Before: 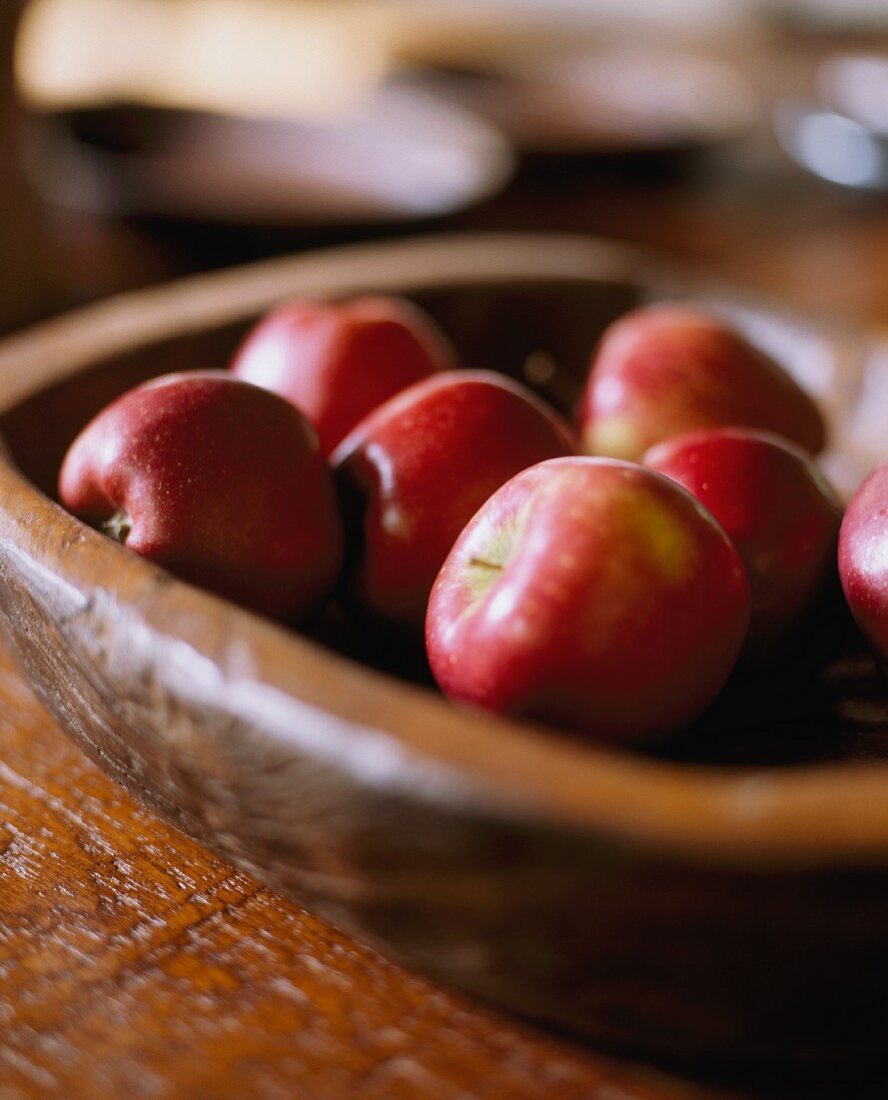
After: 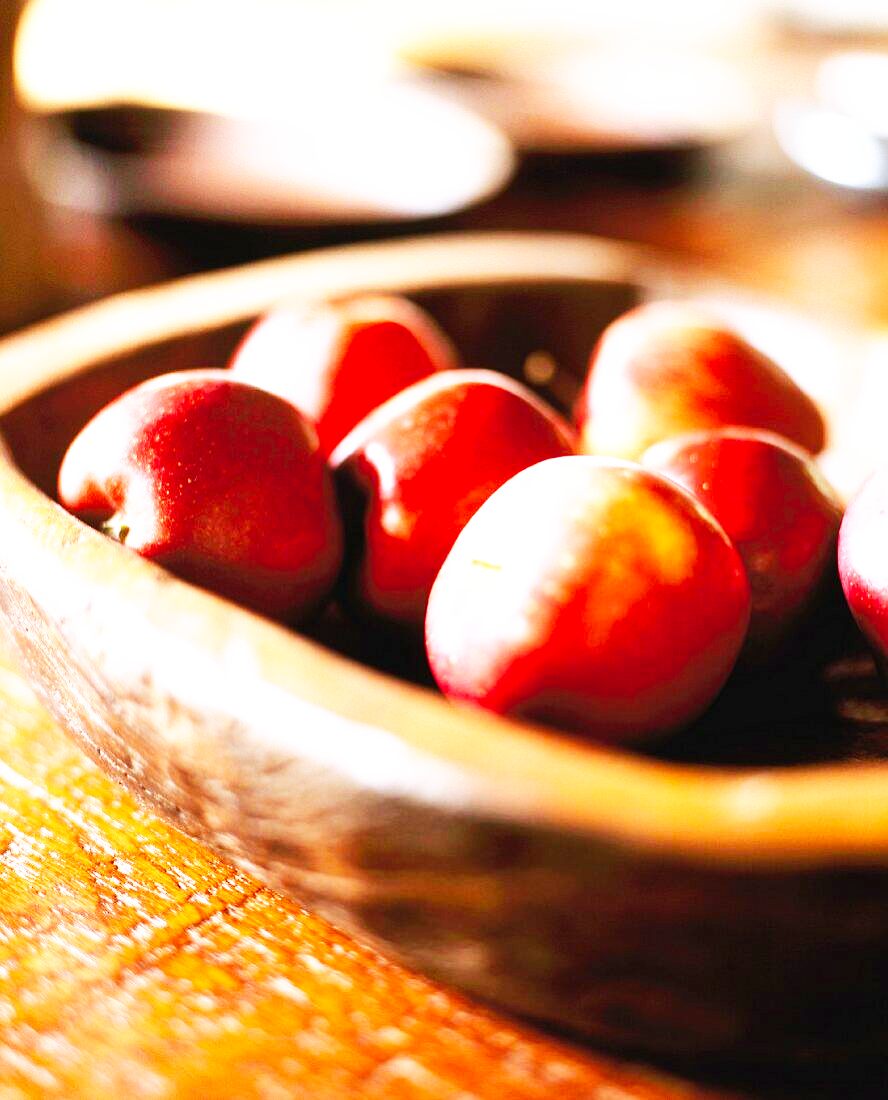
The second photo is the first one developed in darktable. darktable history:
exposure: black level correction 0, exposure 1.388 EV, compensate exposure bias true, compensate highlight preservation false
base curve: curves: ch0 [(0, 0) (0.007, 0.004) (0.027, 0.03) (0.046, 0.07) (0.207, 0.54) (0.442, 0.872) (0.673, 0.972) (1, 1)], preserve colors none
